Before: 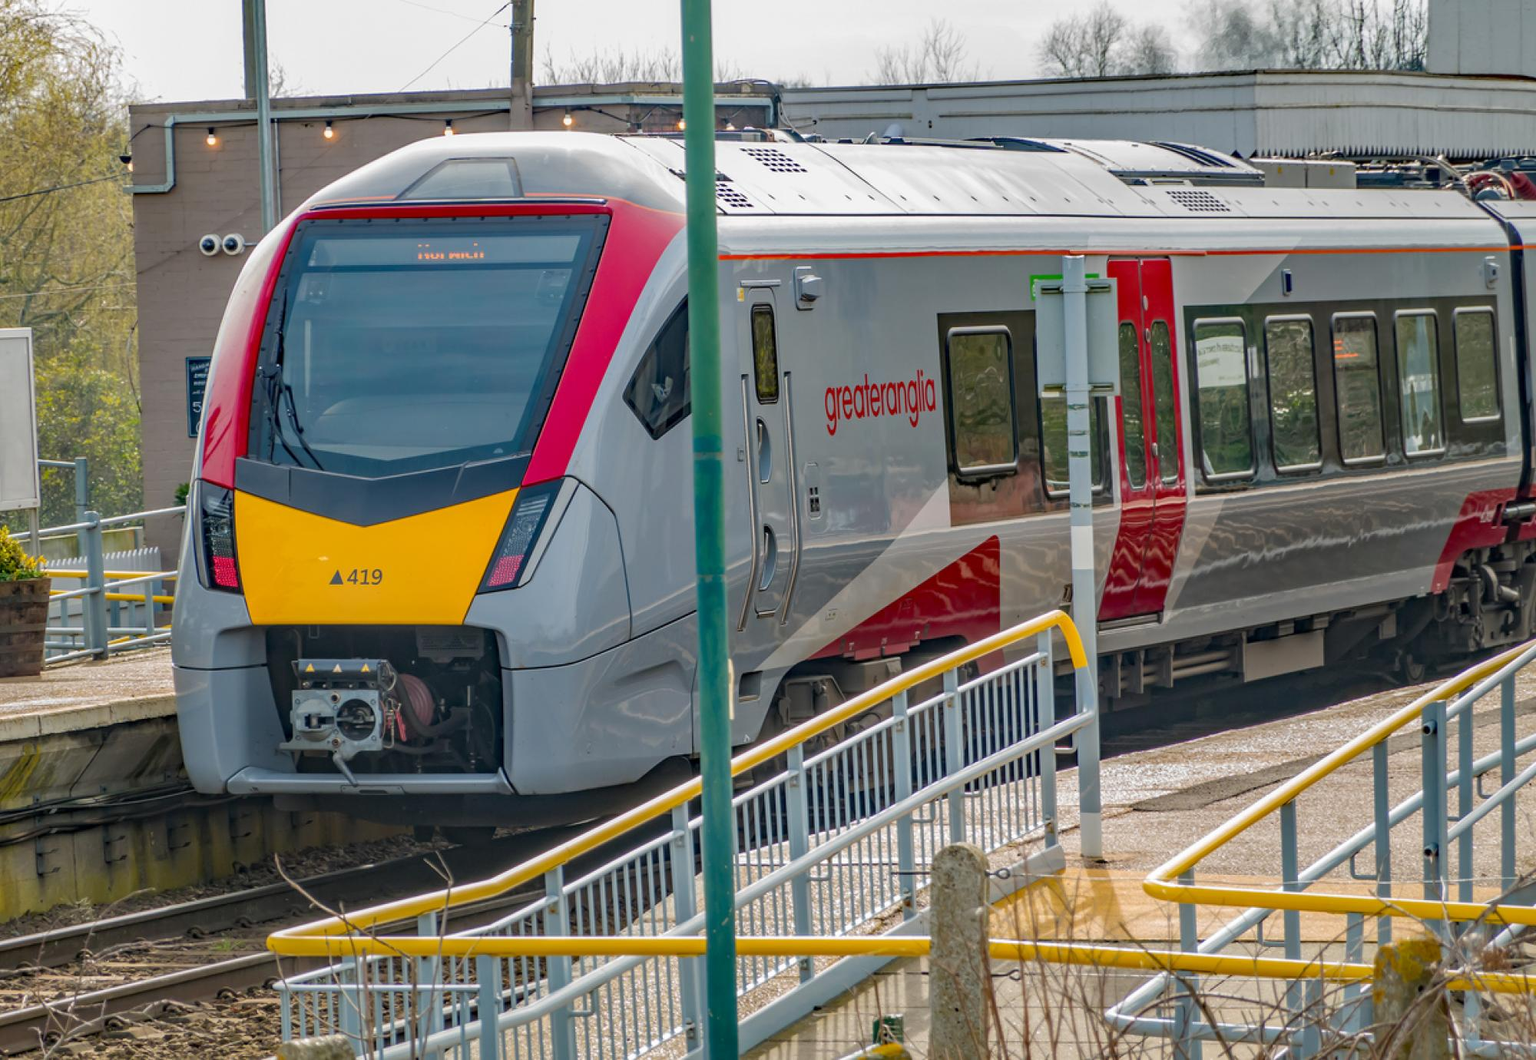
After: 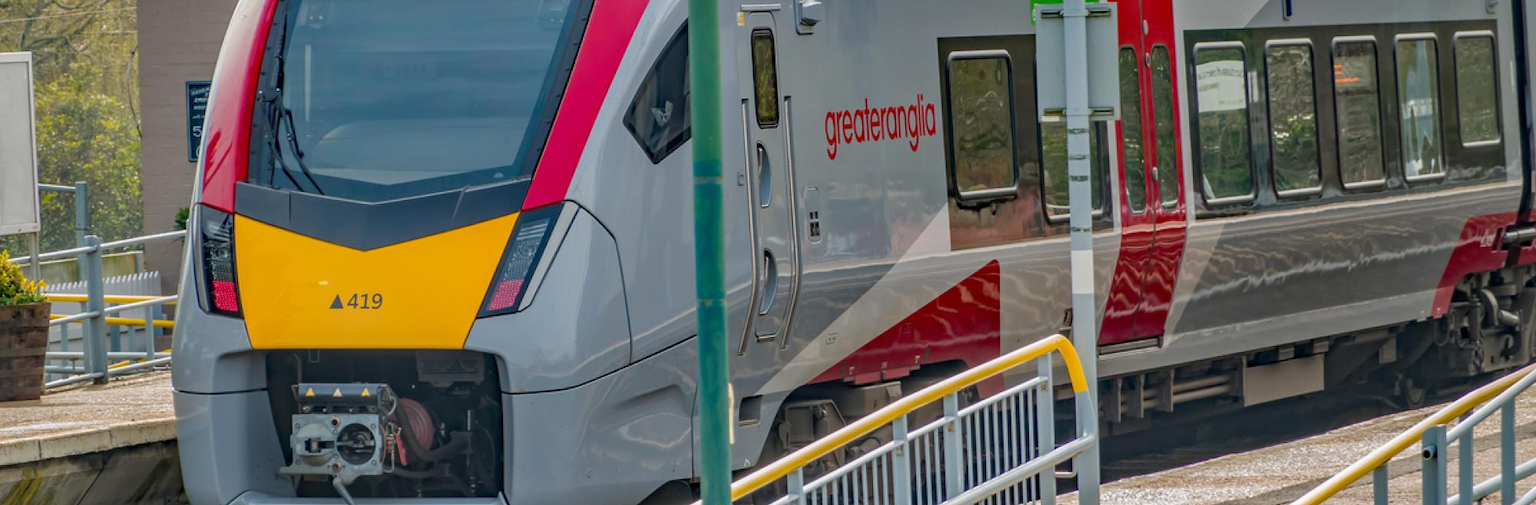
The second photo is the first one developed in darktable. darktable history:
crop and rotate: top 26.074%, bottom 26.243%
